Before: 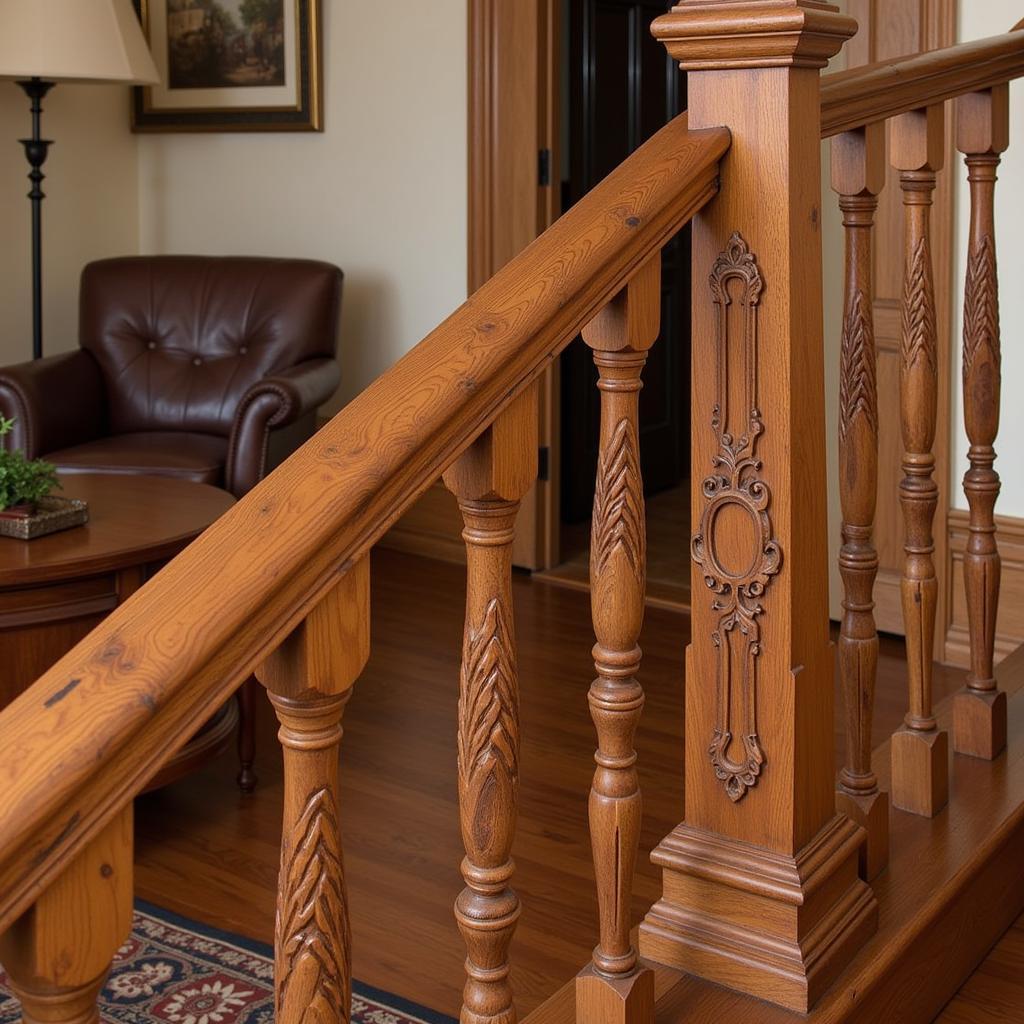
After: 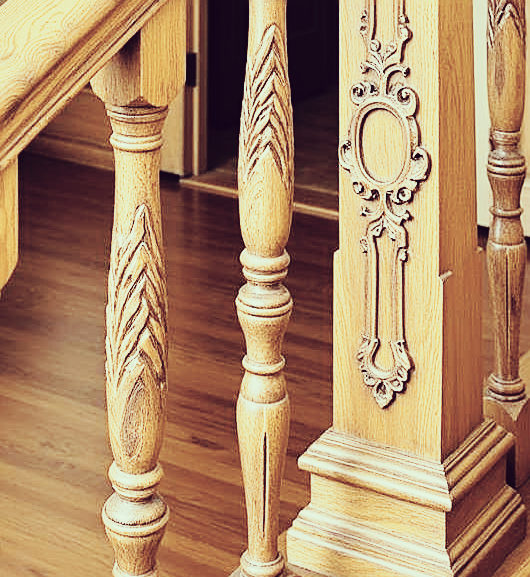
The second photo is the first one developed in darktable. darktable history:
crop: left 34.469%, top 38.496%, right 13.752%, bottom 5.151%
sharpen: on, module defaults
base curve: curves: ch0 [(0, 0) (0.012, 0.01) (0.073, 0.168) (0.31, 0.711) (0.645, 0.957) (1, 1)], preserve colors none
tone curve: curves: ch0 [(0, 0.026) (0.146, 0.158) (0.272, 0.34) (0.434, 0.625) (0.676, 0.871) (0.994, 0.955)], preserve colors none
color correction: highlights a* -20.78, highlights b* 20.9, shadows a* 19.31, shadows b* -20.81, saturation 0.429
